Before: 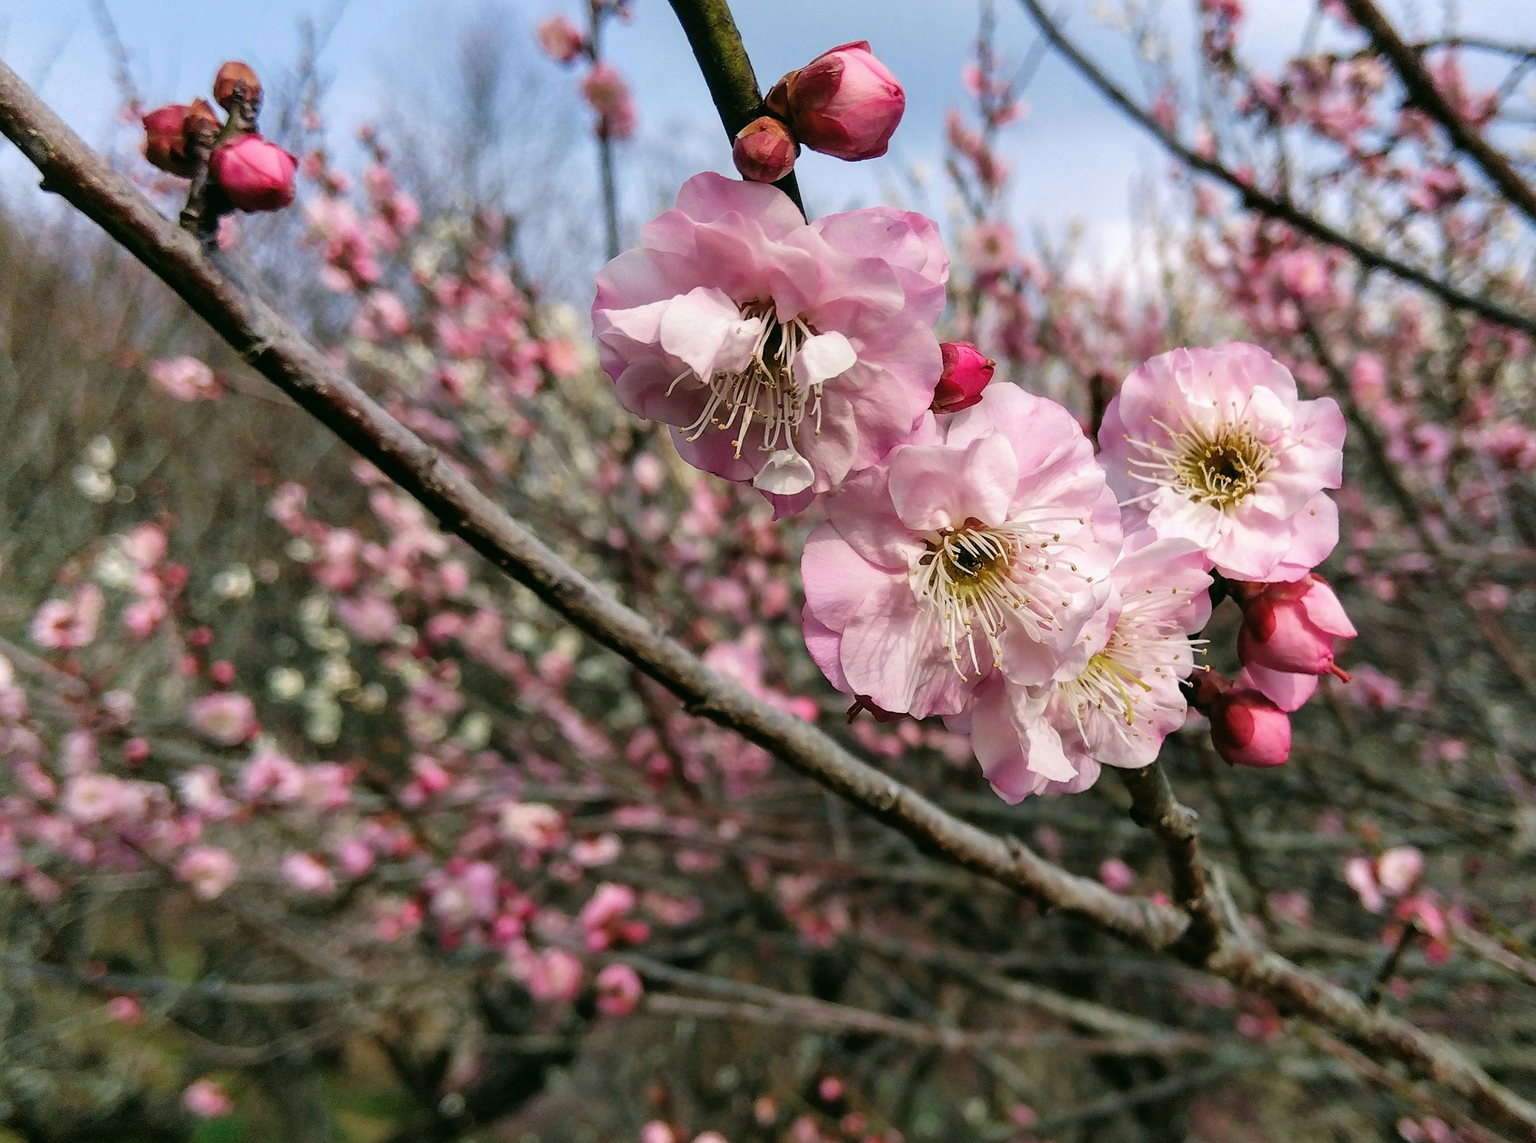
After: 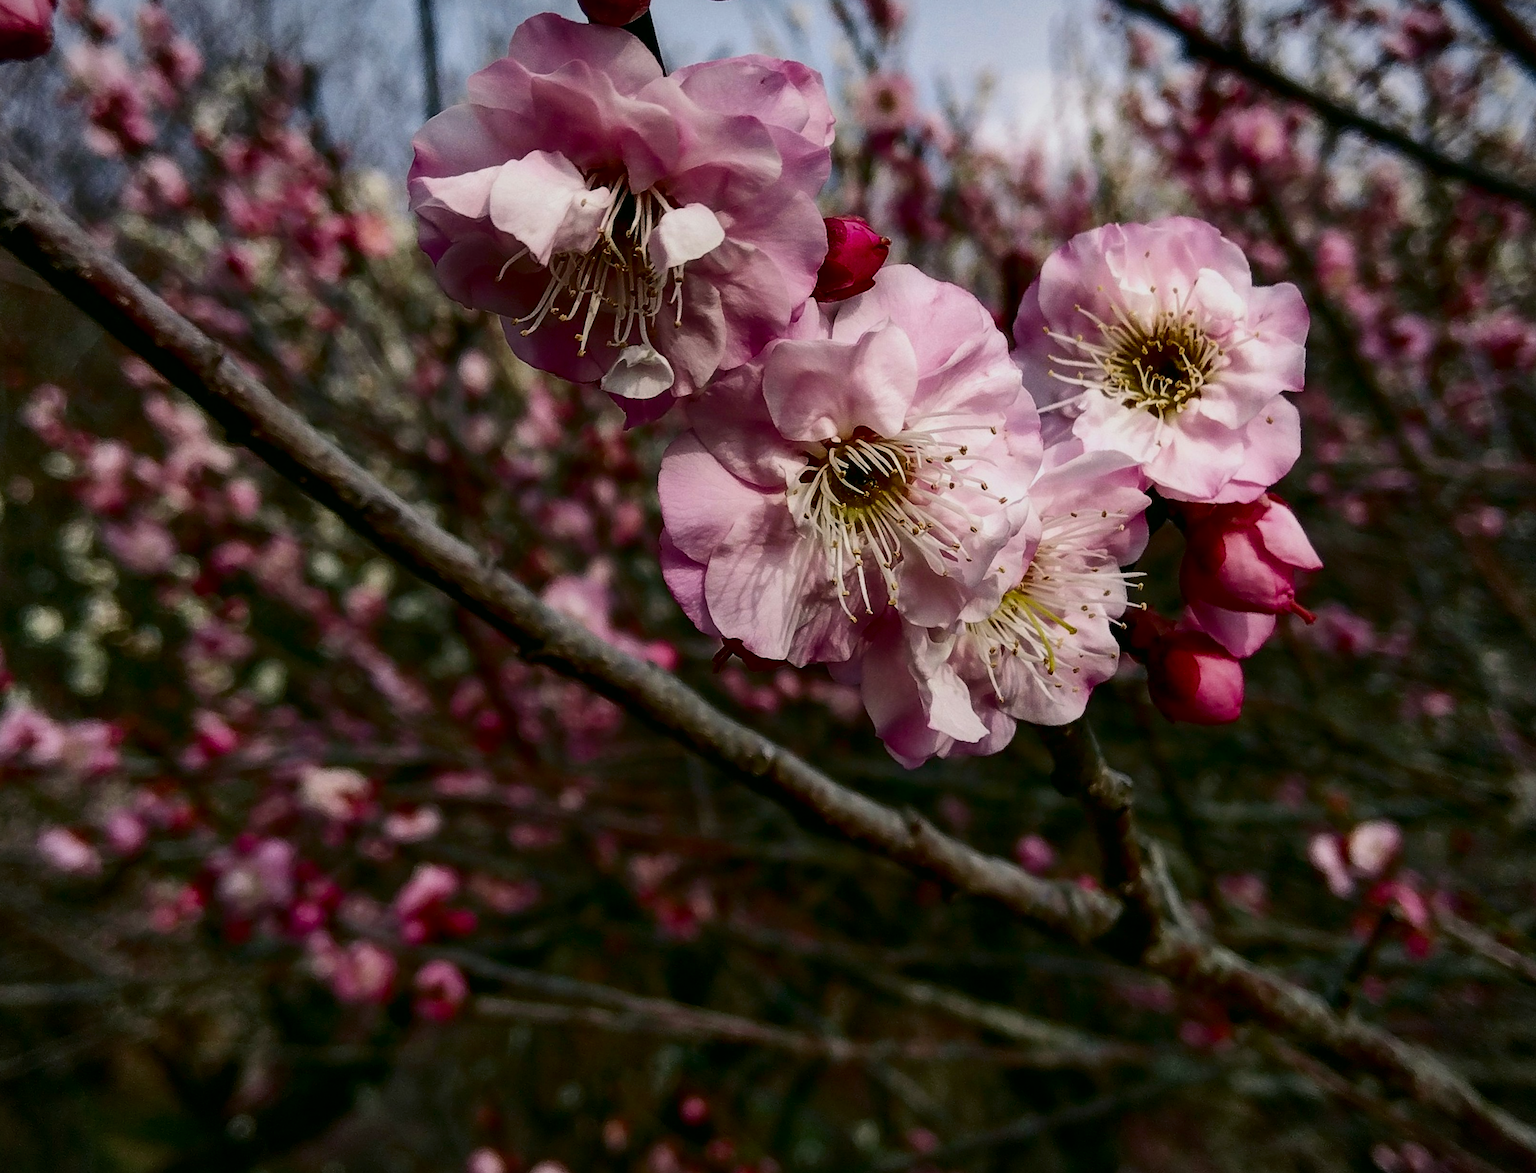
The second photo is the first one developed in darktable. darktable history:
crop: left 16.334%, top 14.112%
vignetting: fall-off start 97.56%, fall-off radius 100.64%, width/height ratio 1.374, unbound false
contrast brightness saturation: contrast 0.239, brightness -0.222, saturation 0.141
tone equalizer: -8 EV 0.254 EV, -7 EV 0.432 EV, -6 EV 0.414 EV, -5 EV 0.213 EV, -3 EV -0.253 EV, -2 EV -0.429 EV, -1 EV -0.404 EV, +0 EV -0.276 EV
exposure: exposure -0.145 EV, compensate highlight preservation false
